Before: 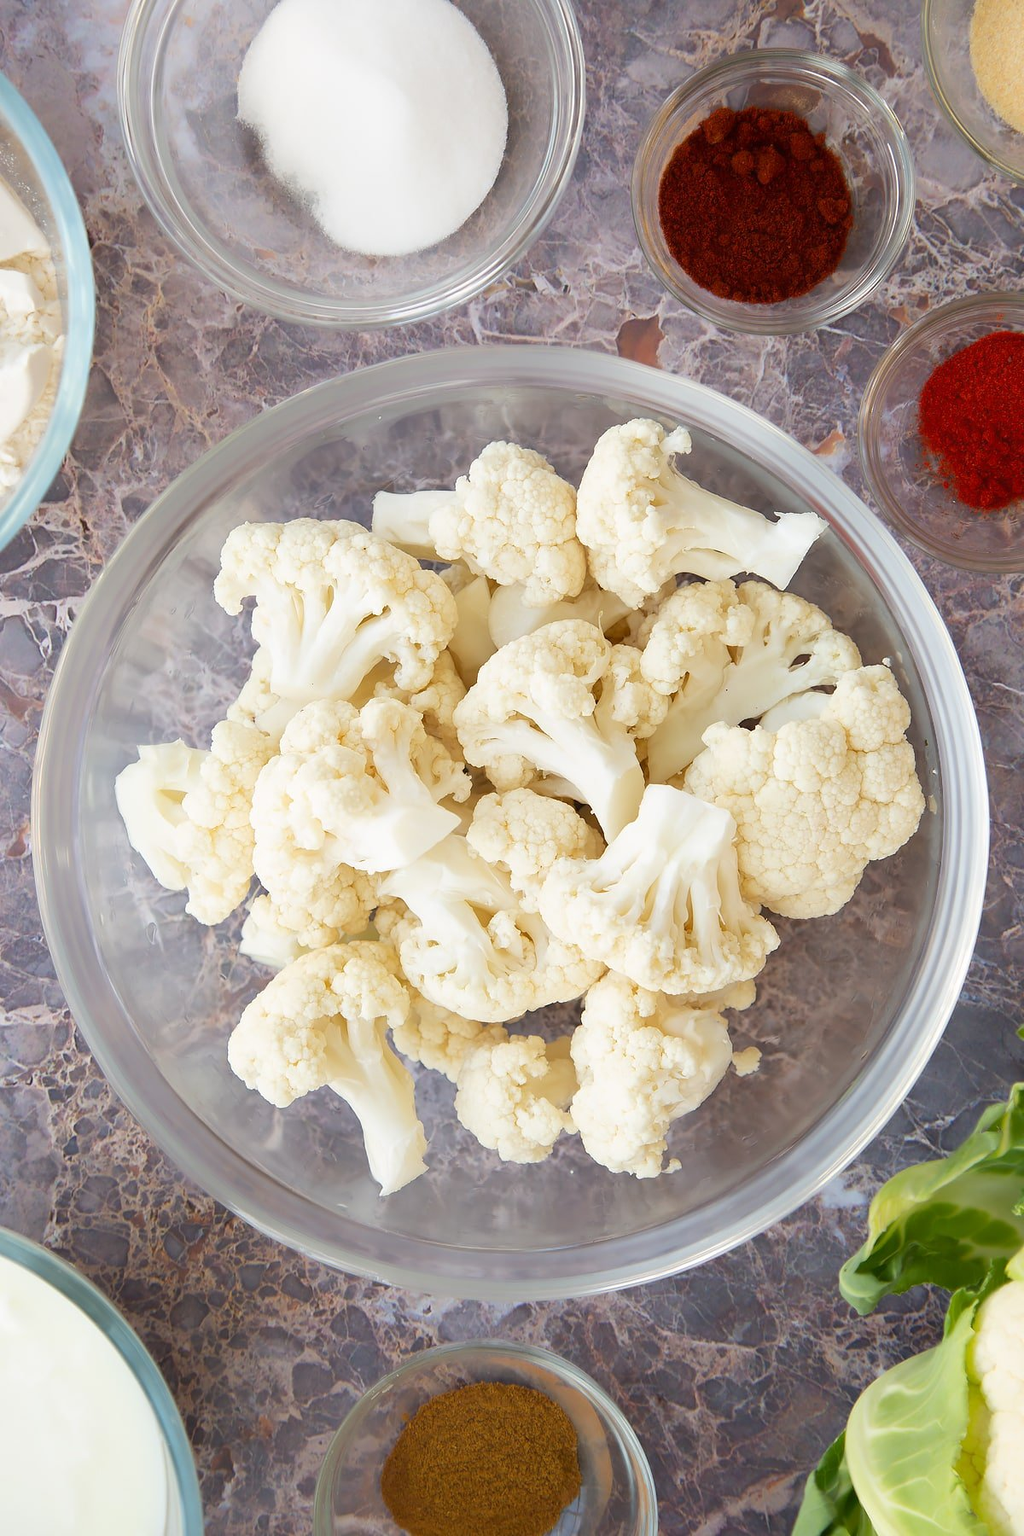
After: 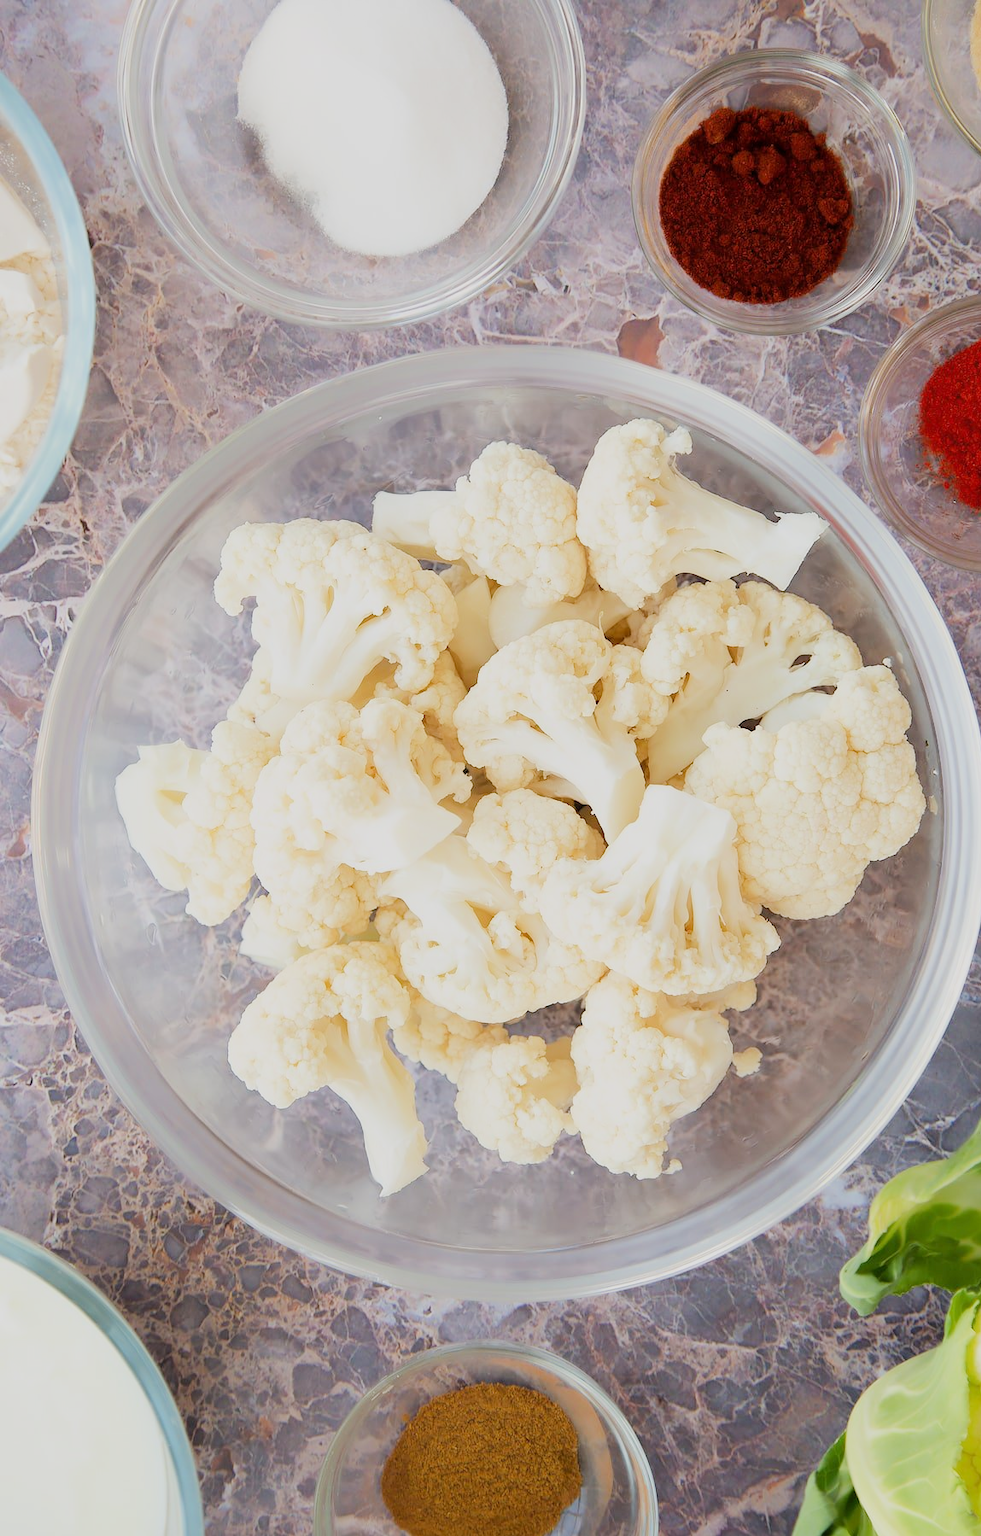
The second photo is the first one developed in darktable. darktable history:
filmic rgb: black relative exposure -6.92 EV, white relative exposure 5.67 EV, threshold 5.98 EV, hardness 2.86, enable highlight reconstruction true
crop: right 4.165%, bottom 0.033%
exposure: exposure 0.606 EV, compensate highlight preservation false
